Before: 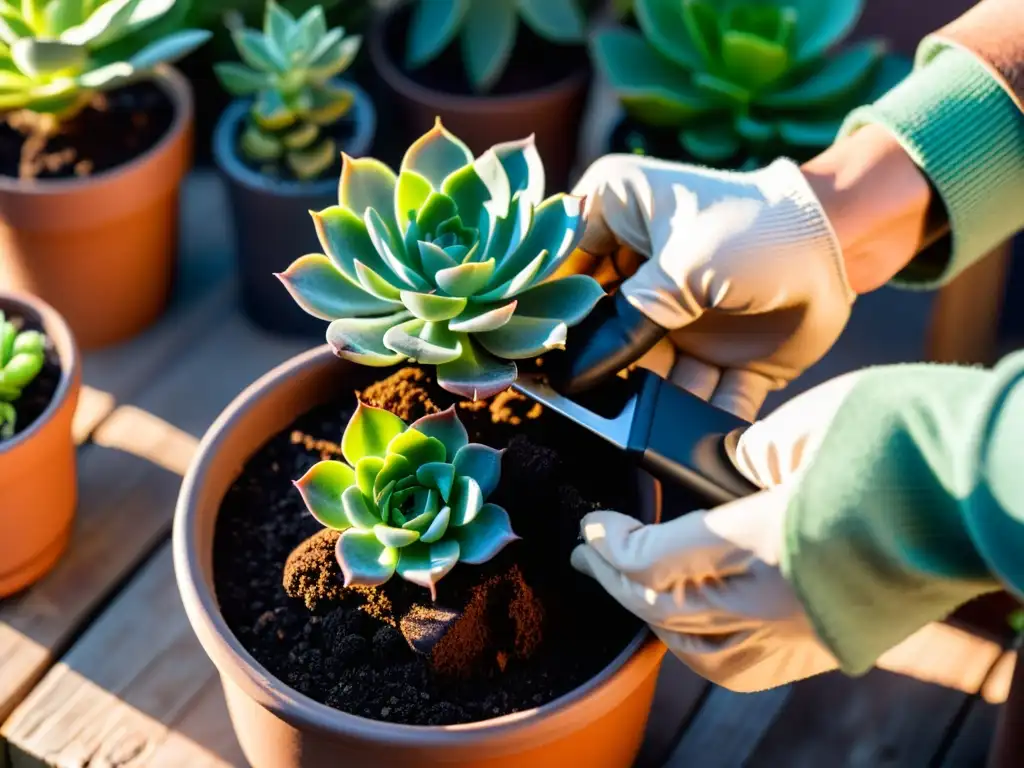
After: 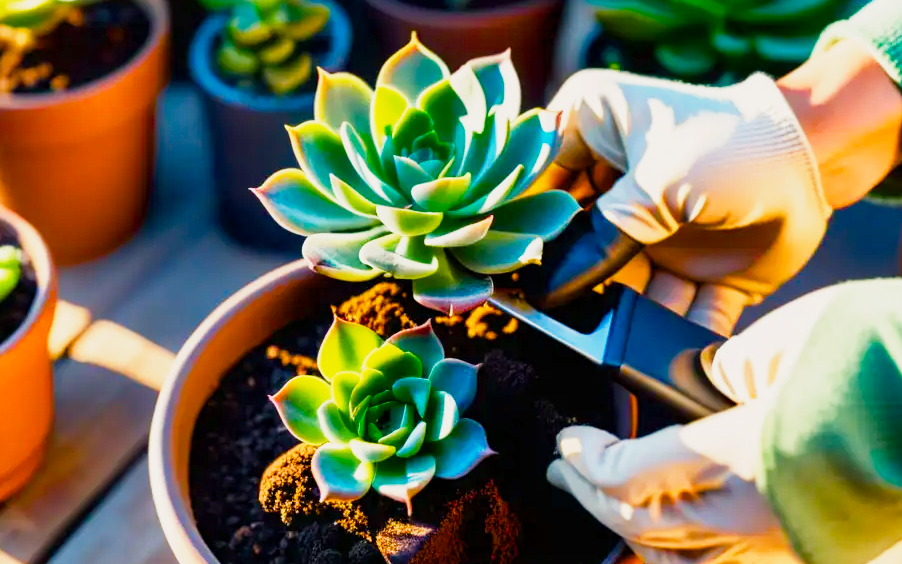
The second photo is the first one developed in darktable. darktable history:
color balance rgb: highlights gain › chroma 3.046%, highlights gain › hue 71.52°, perceptual saturation grading › global saturation 54.106%, perceptual saturation grading › highlights -50.389%, perceptual saturation grading › mid-tones 40.475%, perceptual saturation grading › shadows 30.794%, global vibrance 20%
crop and rotate: left 2.381%, top 11.103%, right 9.447%, bottom 15.343%
base curve: curves: ch0 [(0, 0) (0.088, 0.125) (0.176, 0.251) (0.354, 0.501) (0.613, 0.749) (1, 0.877)], preserve colors none
